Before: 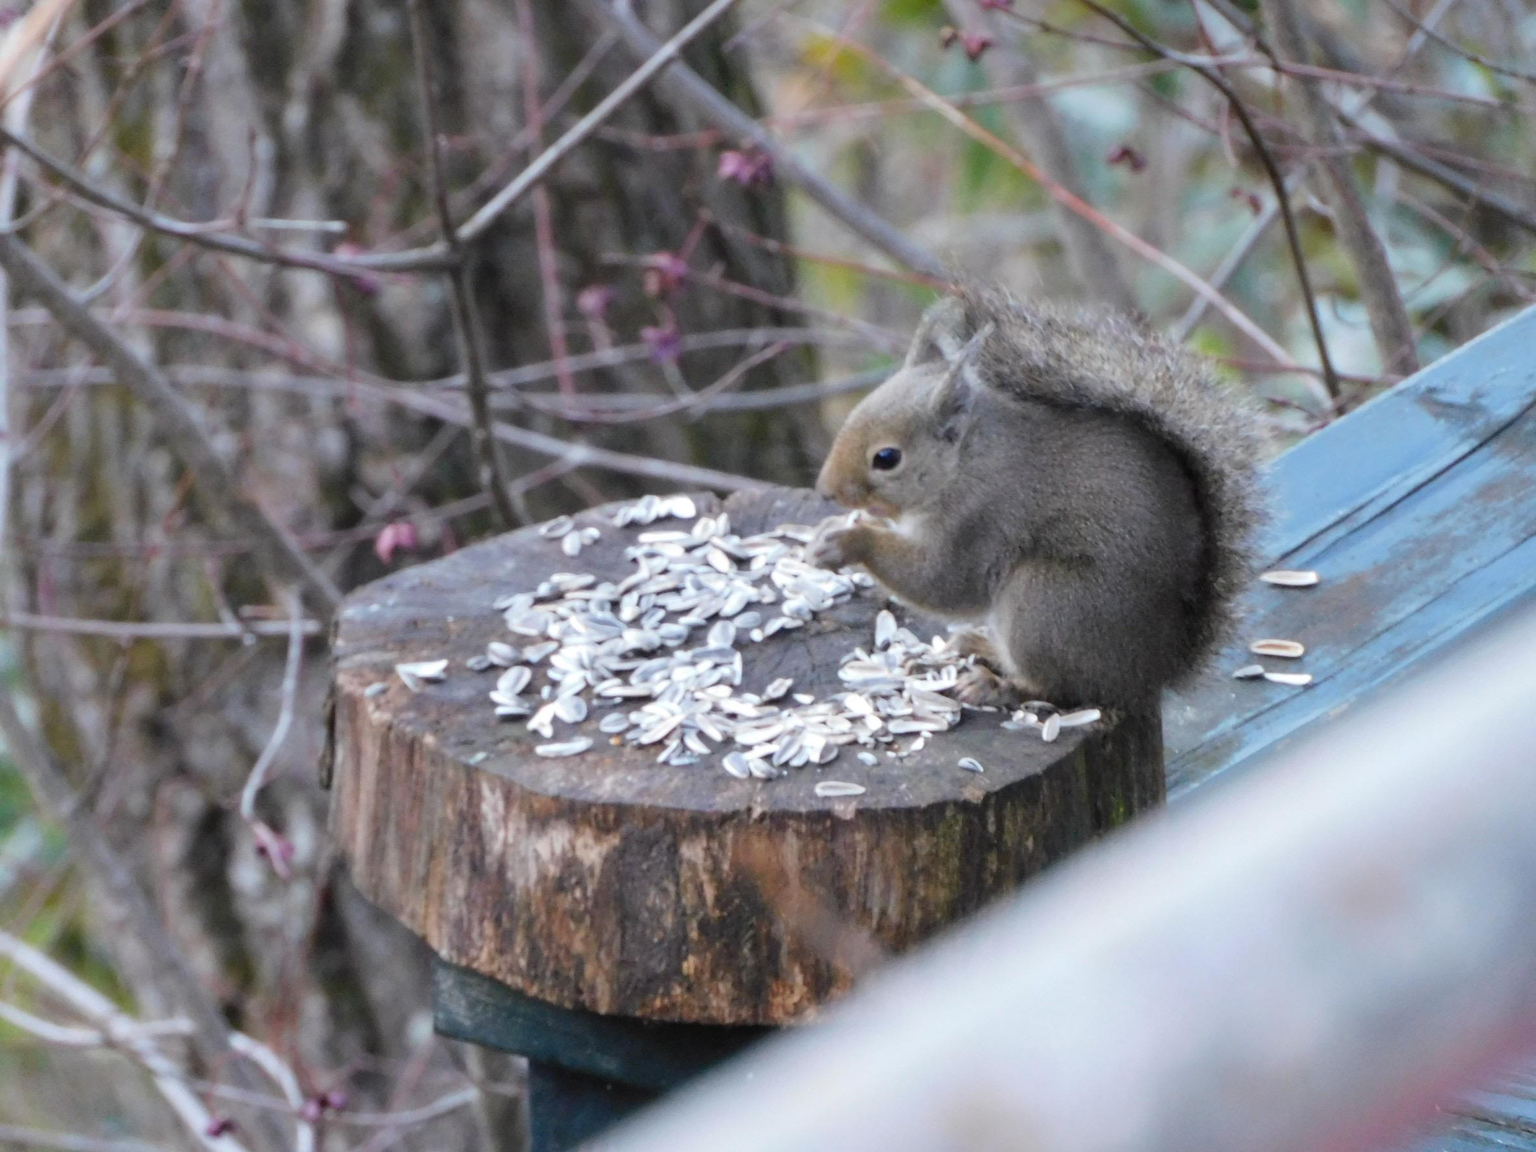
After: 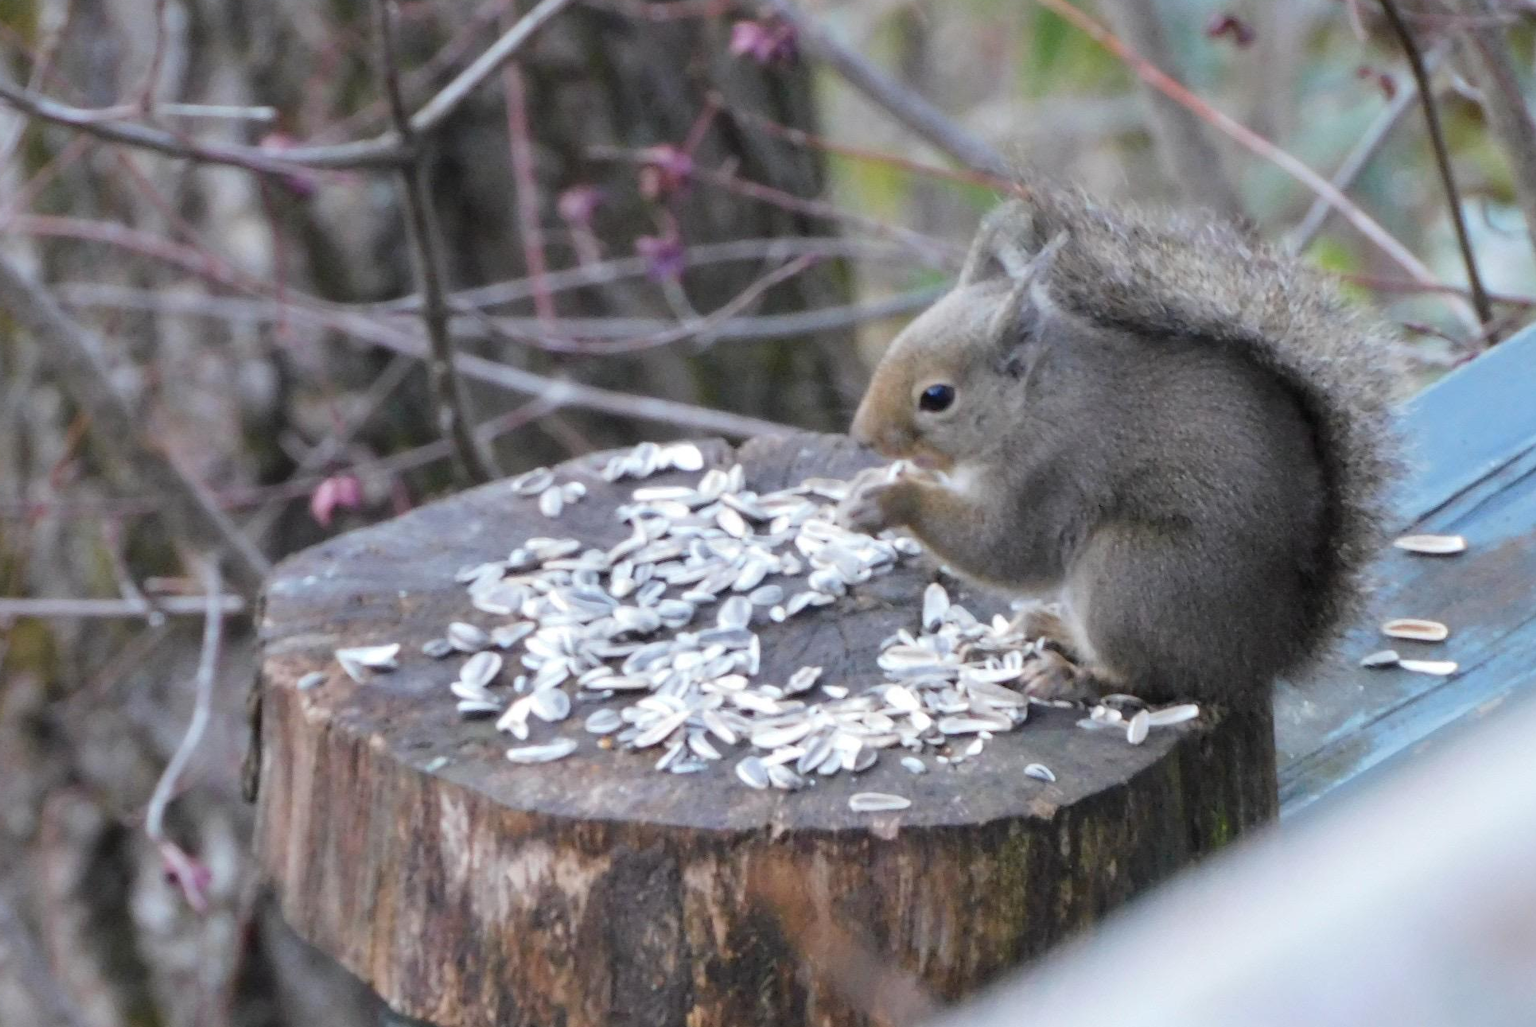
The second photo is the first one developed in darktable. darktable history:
crop: left 7.931%, top 11.629%, right 10.349%, bottom 15.48%
